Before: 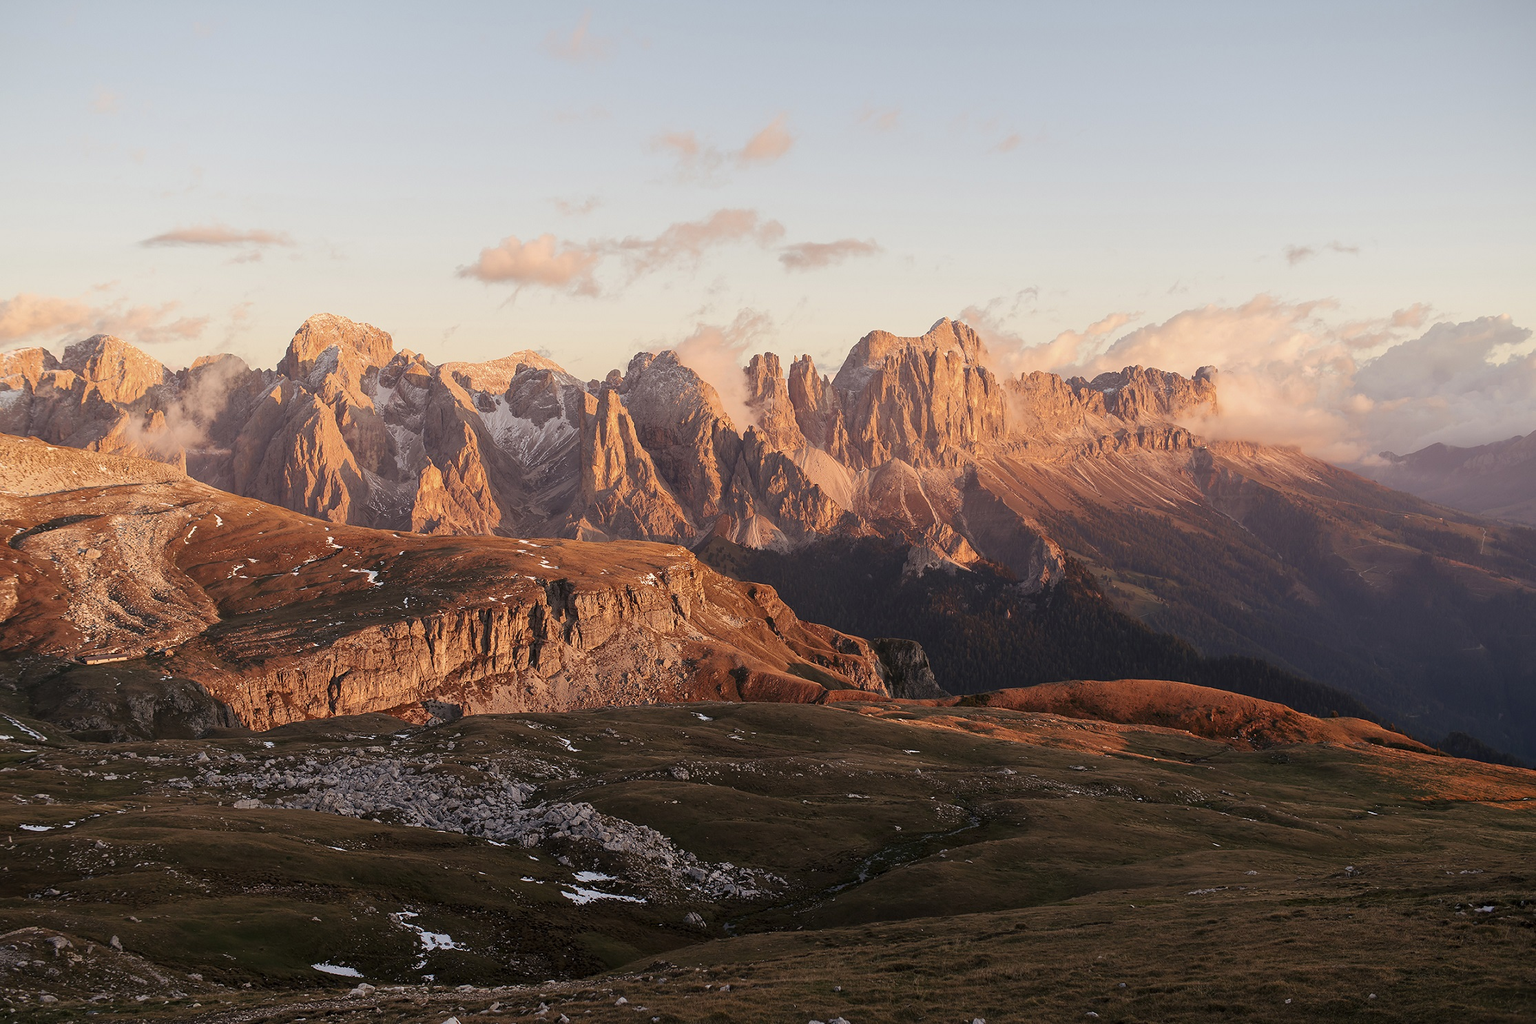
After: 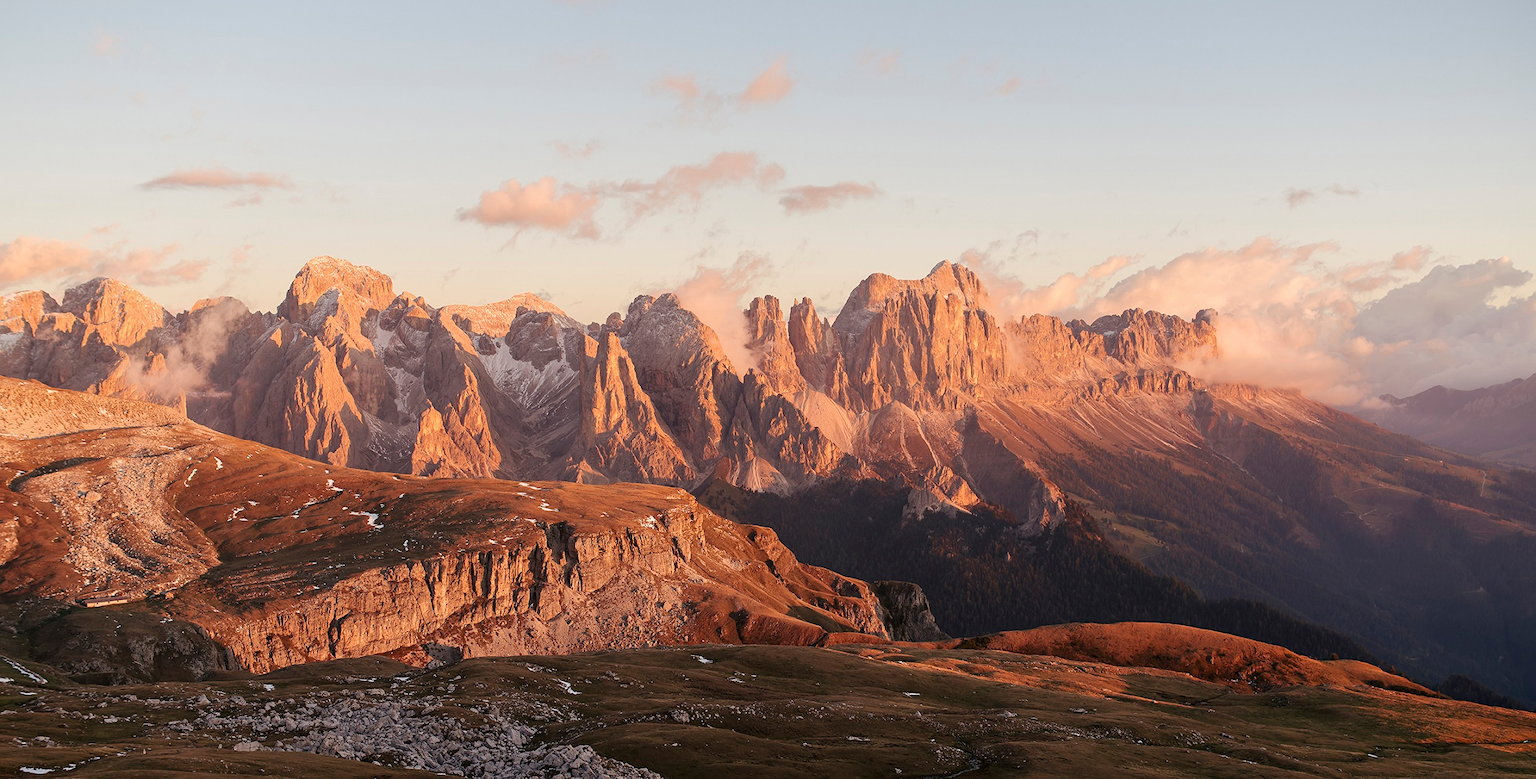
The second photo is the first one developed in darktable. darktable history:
crop: top 5.647%, bottom 18.208%
